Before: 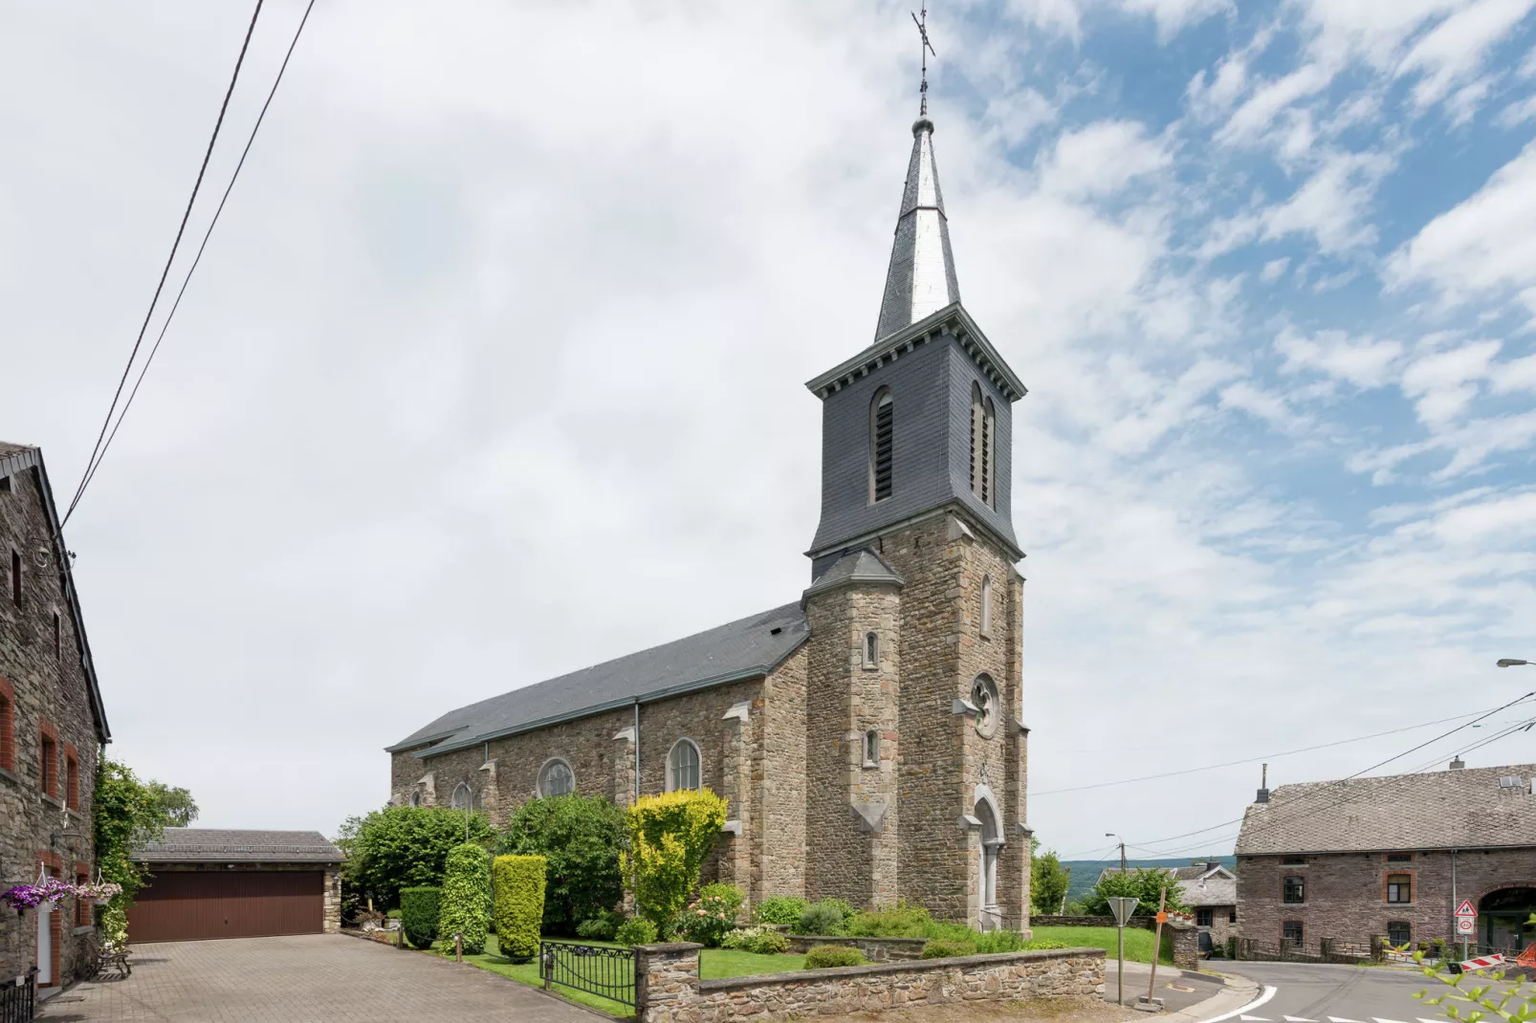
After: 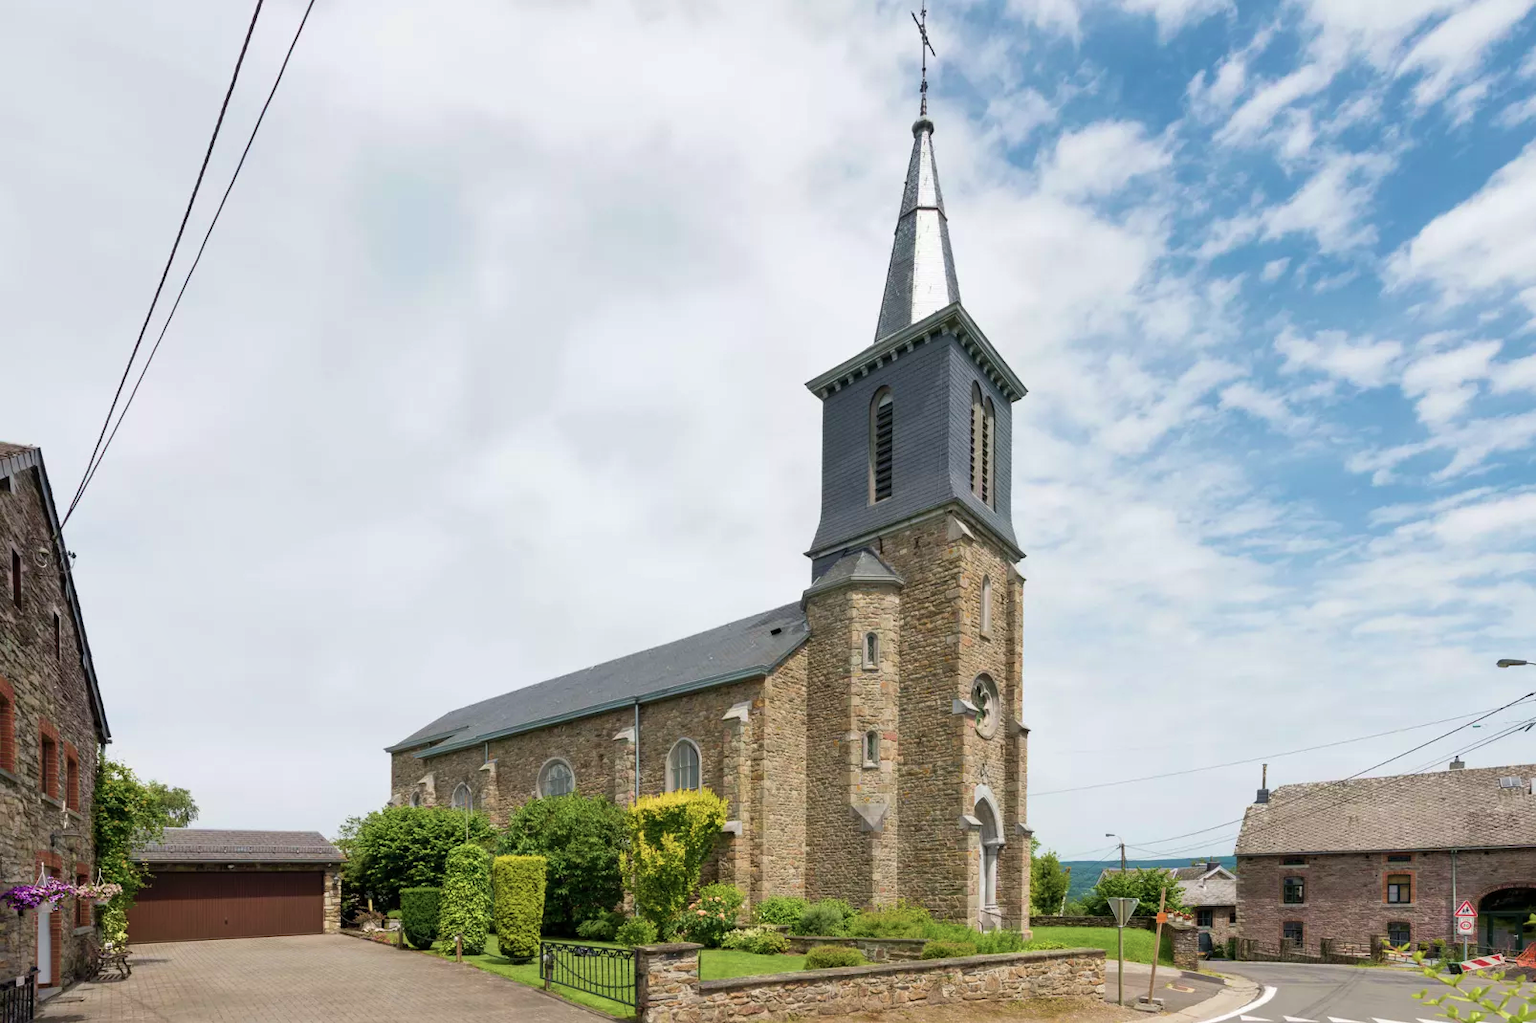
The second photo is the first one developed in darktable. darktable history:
shadows and highlights: radius 125.46, shadows 30.51, highlights -30.51, low approximation 0.01, soften with gaussian
velvia: strength 45%
contrast brightness saturation: saturation -0.04
